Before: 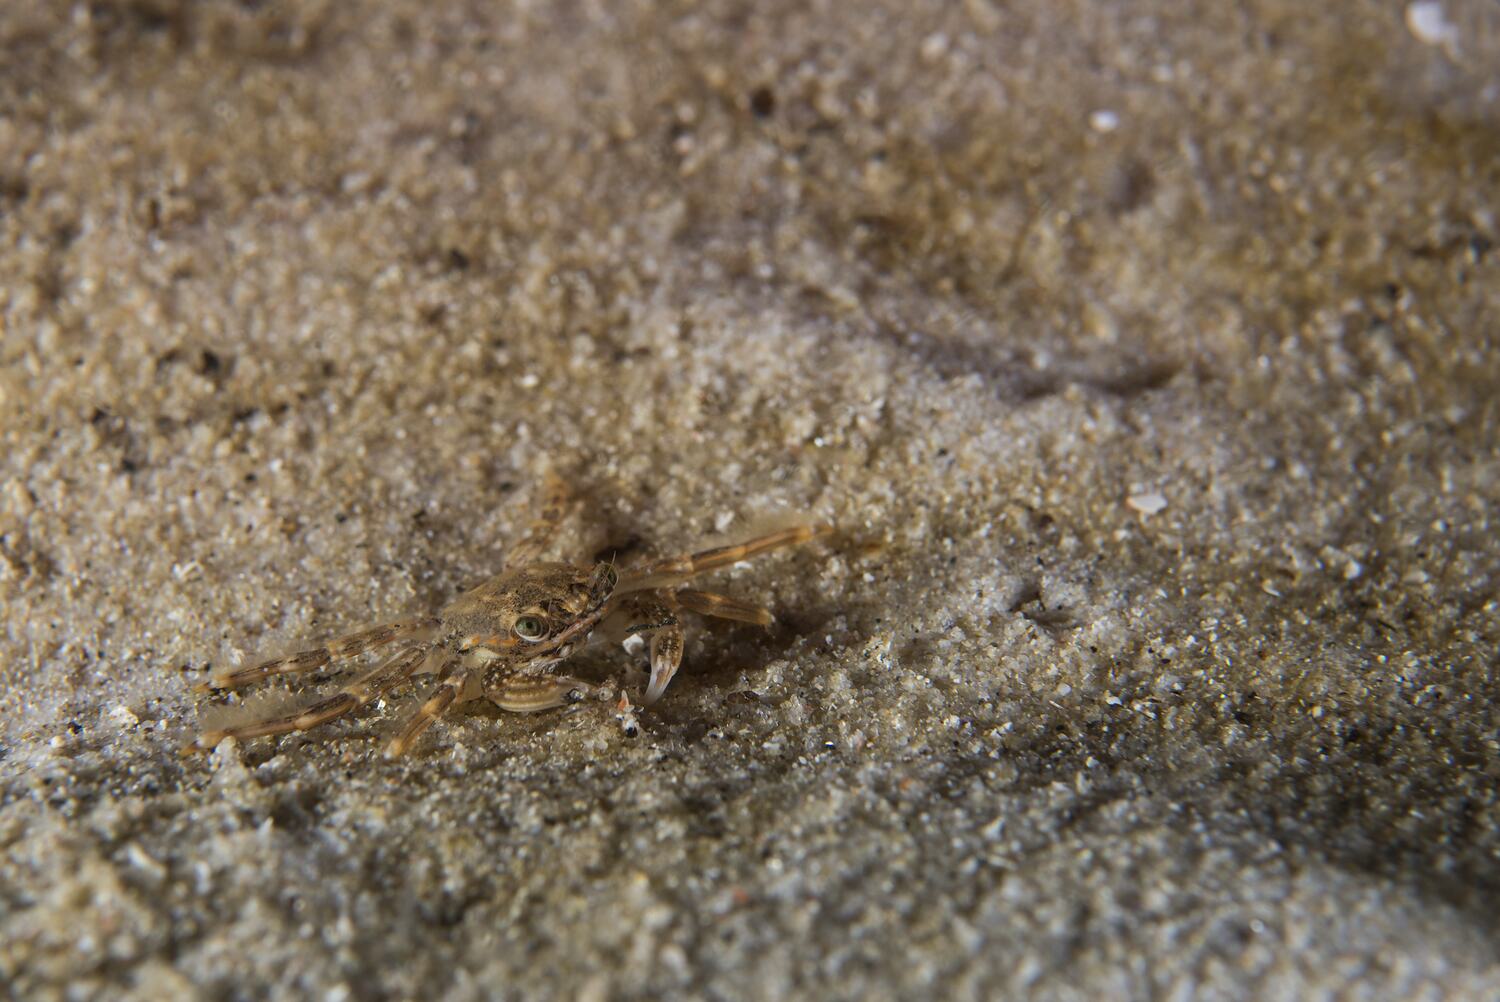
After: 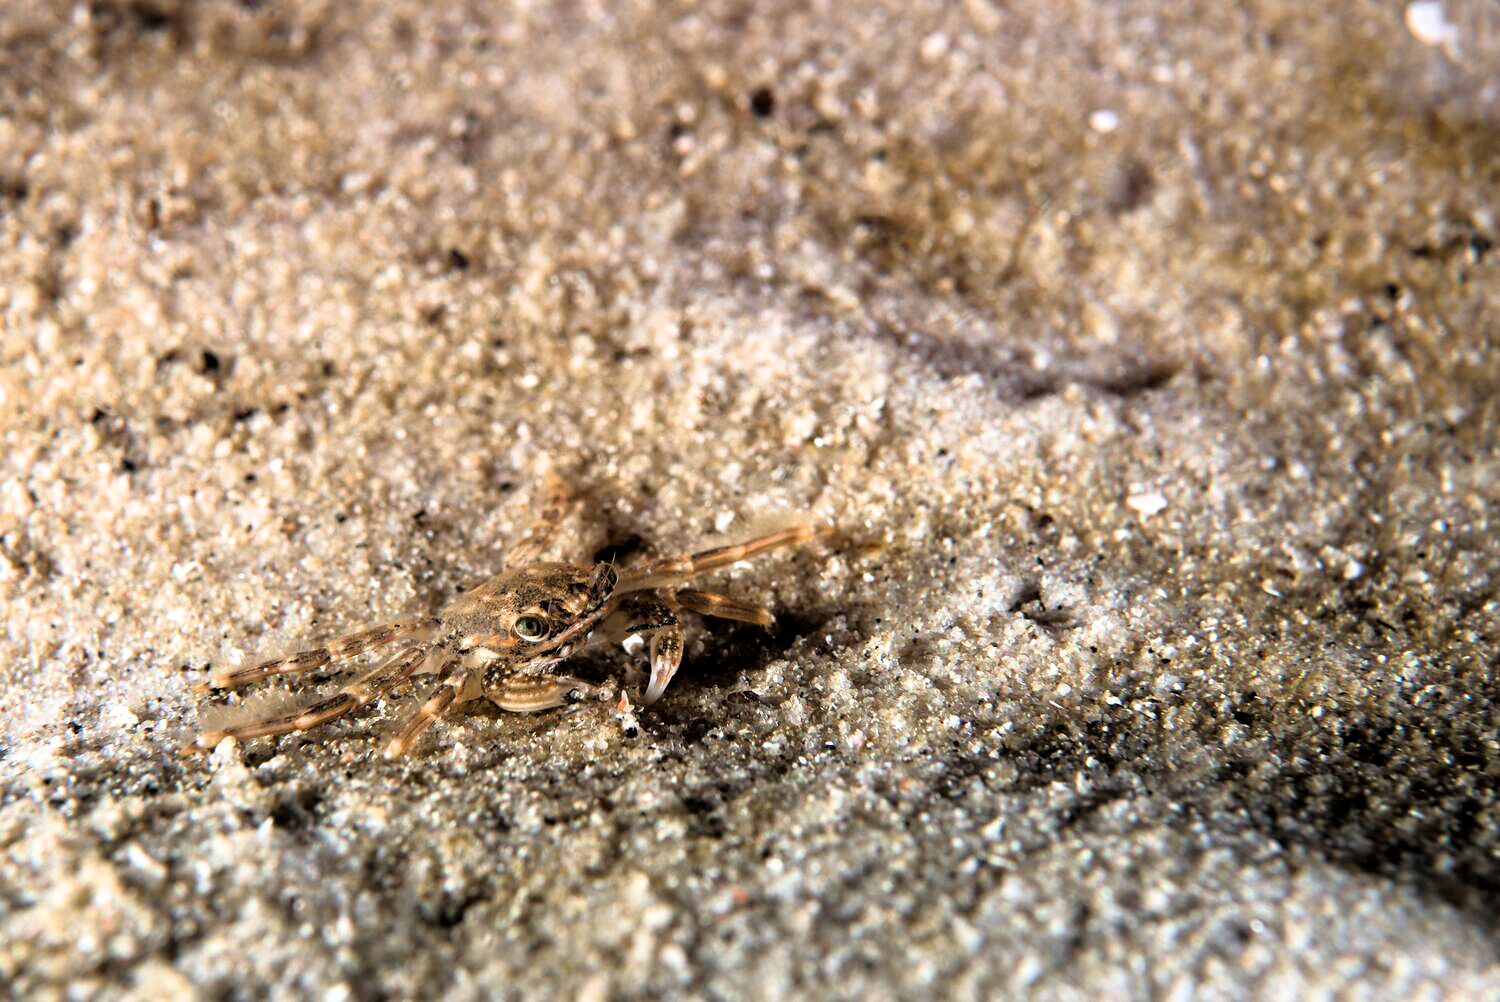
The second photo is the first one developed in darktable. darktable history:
filmic rgb: black relative exposure -3.57 EV, white relative exposure 2.29 EV, hardness 3.41
exposure: black level correction 0, exposure 0.7 EV, compensate exposure bias true, compensate highlight preservation false
